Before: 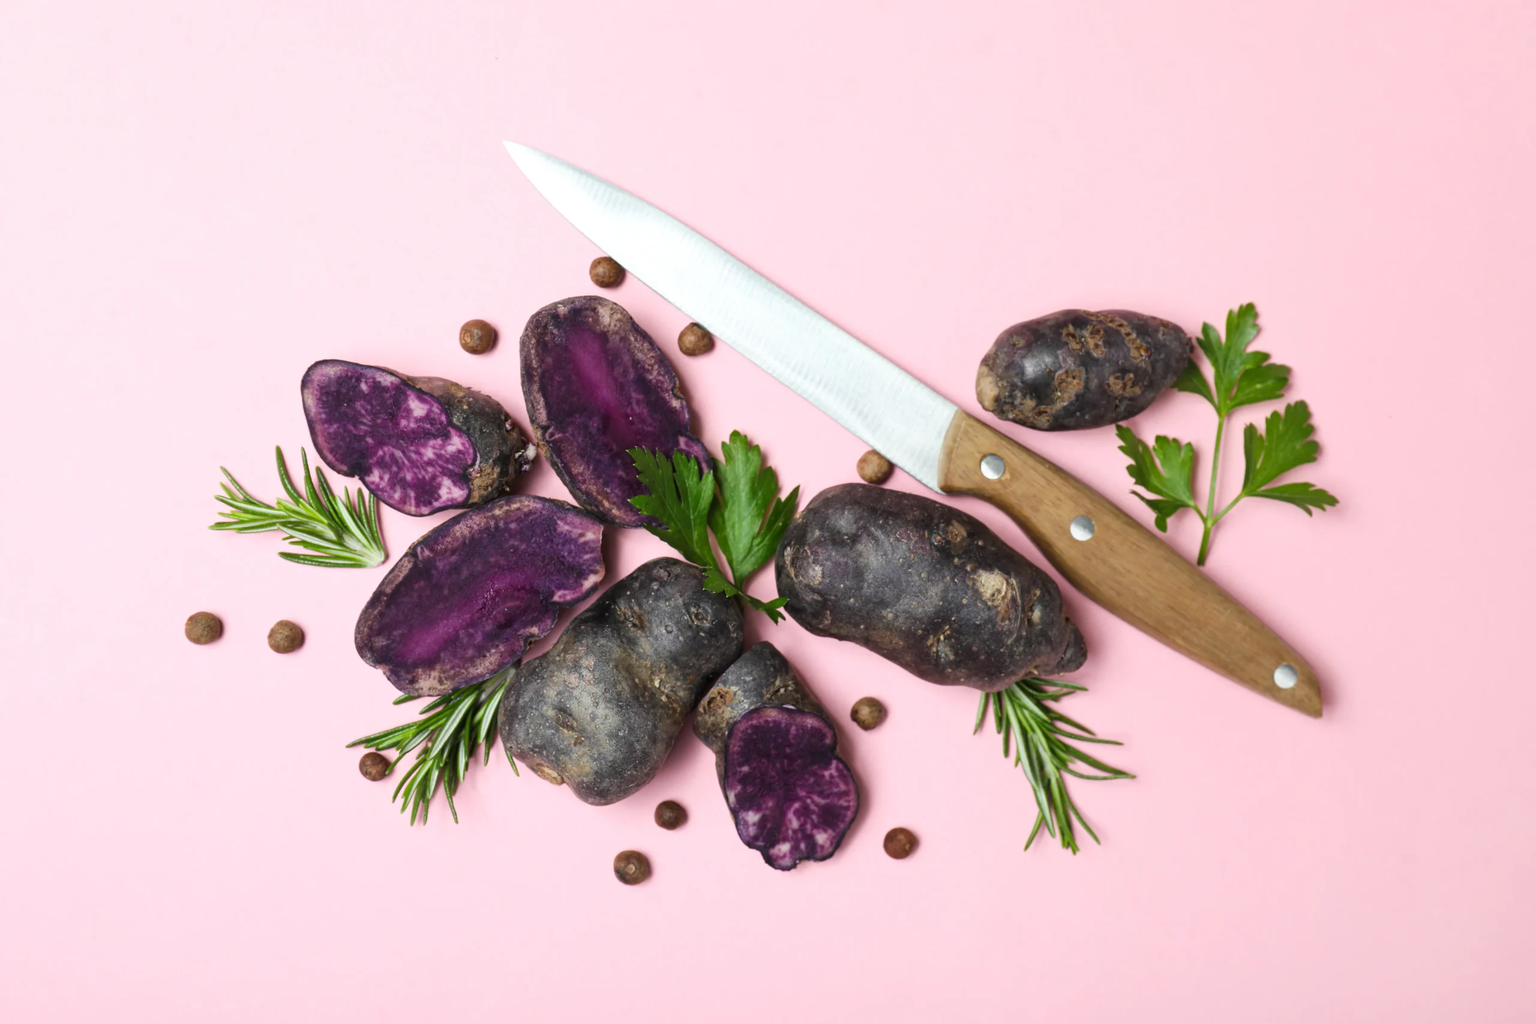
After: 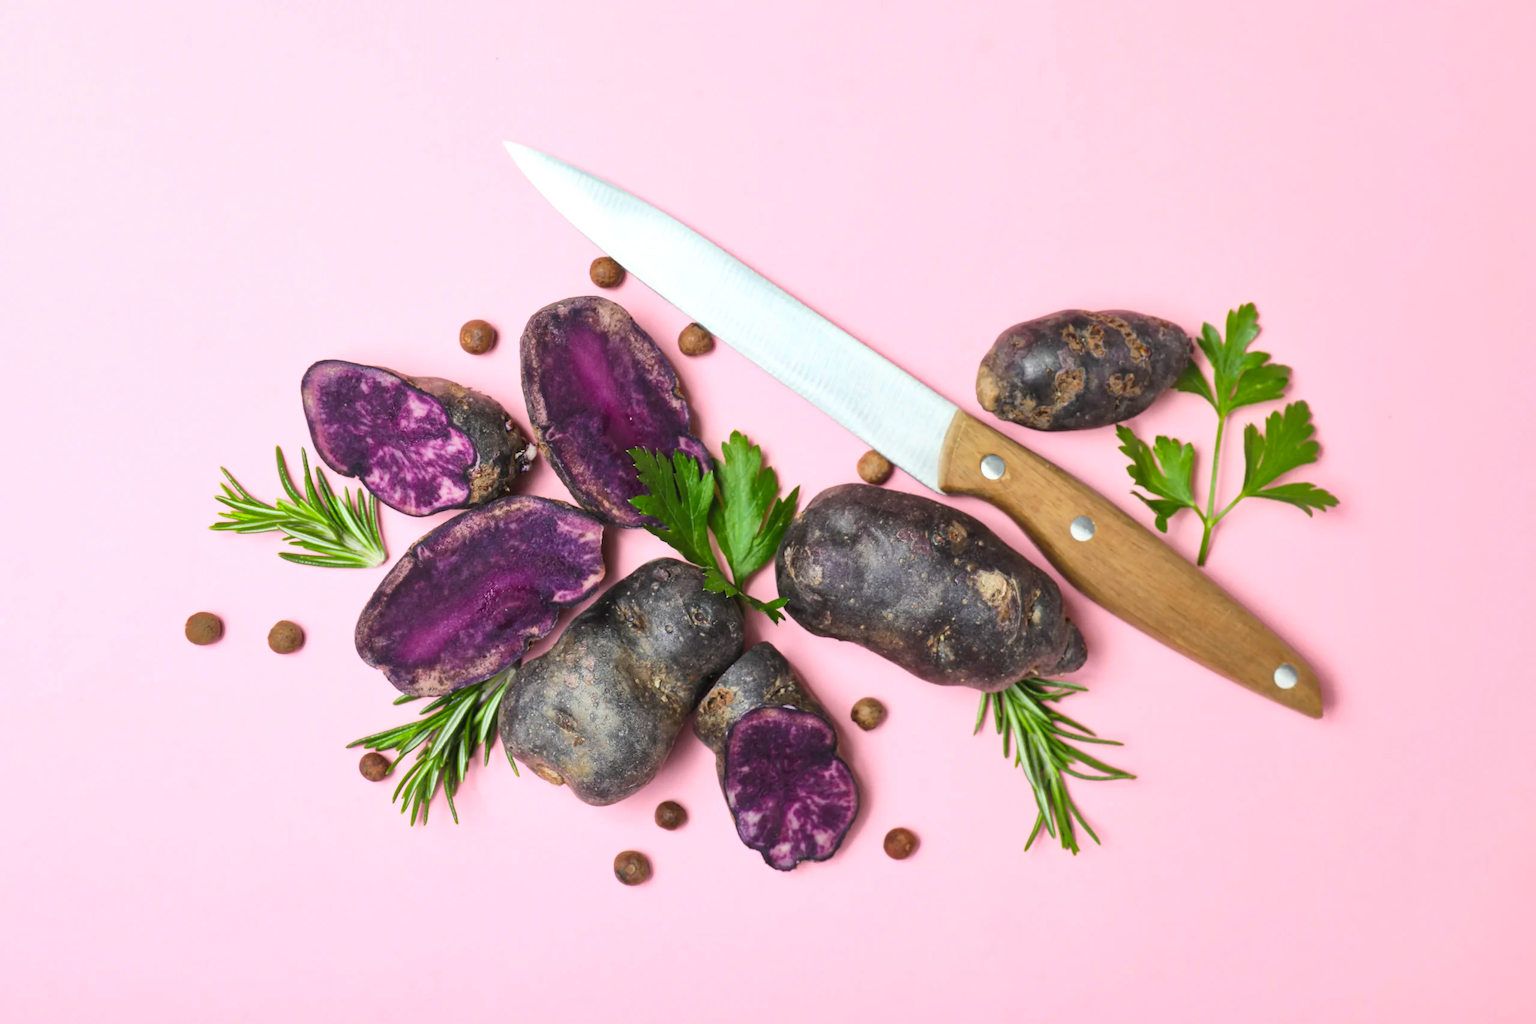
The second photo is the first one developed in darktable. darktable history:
shadows and highlights: shadows 30
contrast brightness saturation: contrast 0.2, brightness 0.16, saturation 0.22
